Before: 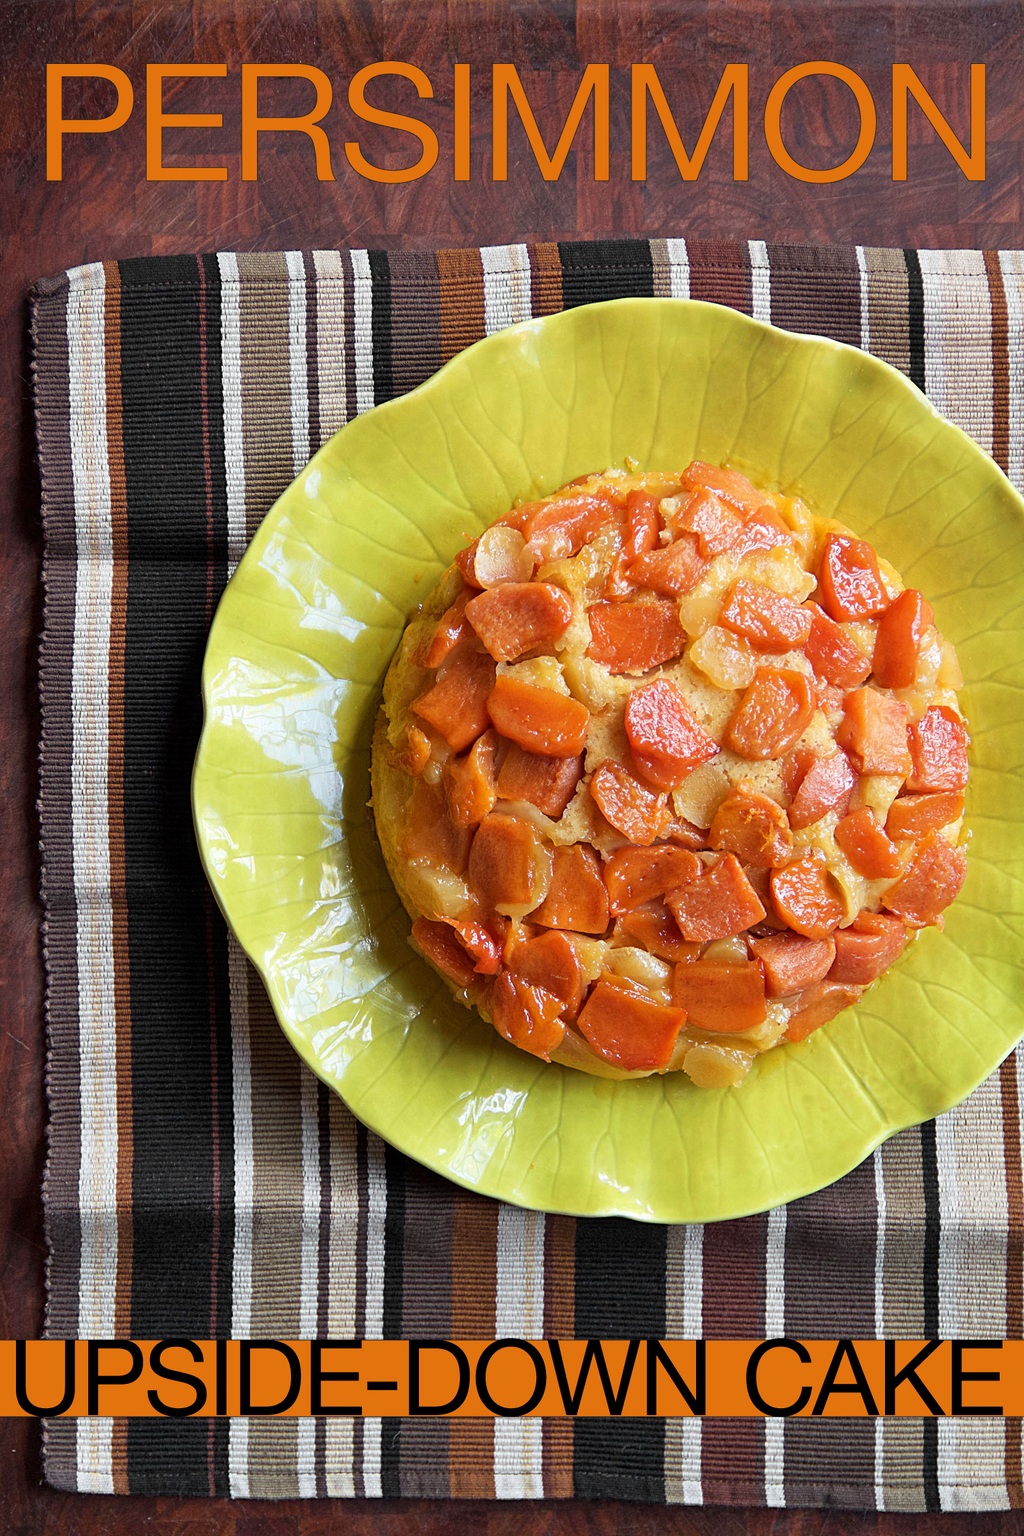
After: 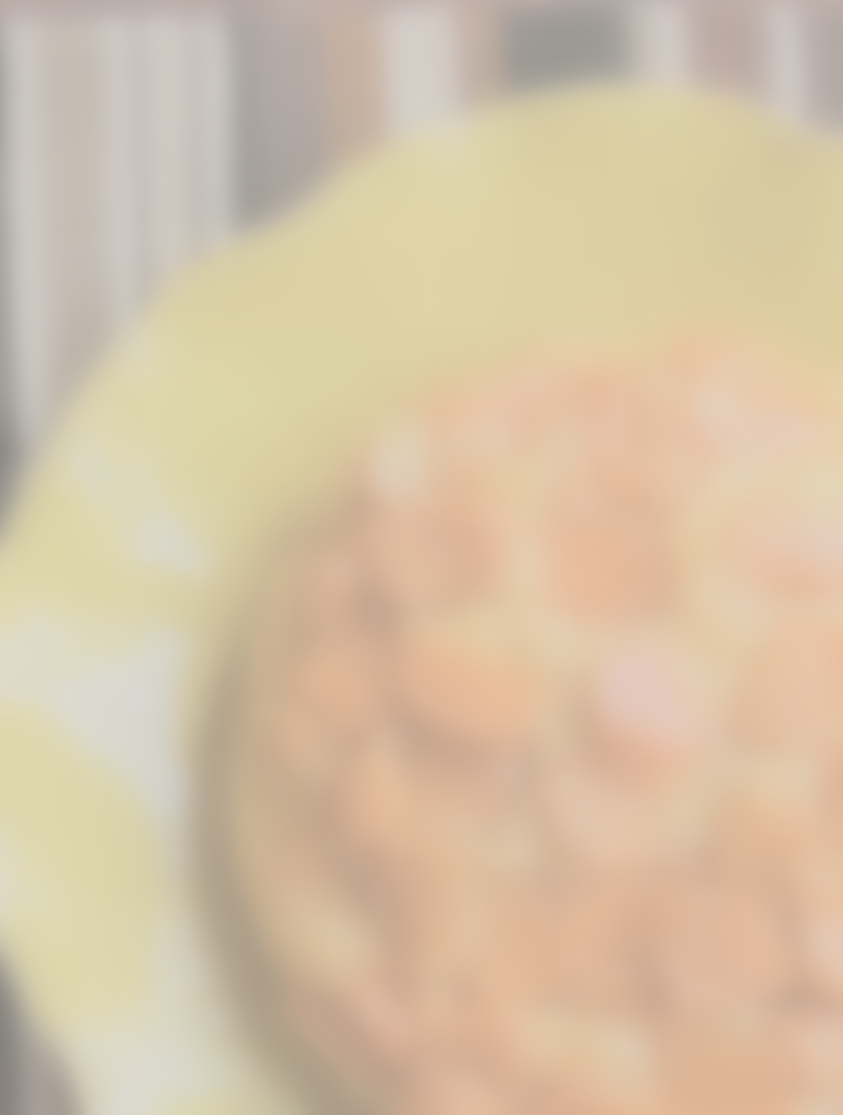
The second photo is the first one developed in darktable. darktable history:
contrast brightness saturation: contrast -0.32, brightness 0.75, saturation -0.78
lowpass: radius 16, unbound 0
sharpen: radius 2.767
crop: left 20.932%, top 15.471%, right 21.848%, bottom 34.081%
color correction: highlights b* 3
tone curve: curves: ch0 [(0, 0) (0.091, 0.066) (0.184, 0.16) (0.491, 0.519) (0.748, 0.765) (1, 0.919)]; ch1 [(0, 0) (0.179, 0.173) (0.322, 0.32) (0.424, 0.424) (0.502, 0.504) (0.56, 0.575) (0.631, 0.675) (0.777, 0.806) (1, 1)]; ch2 [(0, 0) (0.434, 0.447) (0.497, 0.498) (0.539, 0.566) (0.676, 0.691) (1, 1)], color space Lab, independent channels, preserve colors none
